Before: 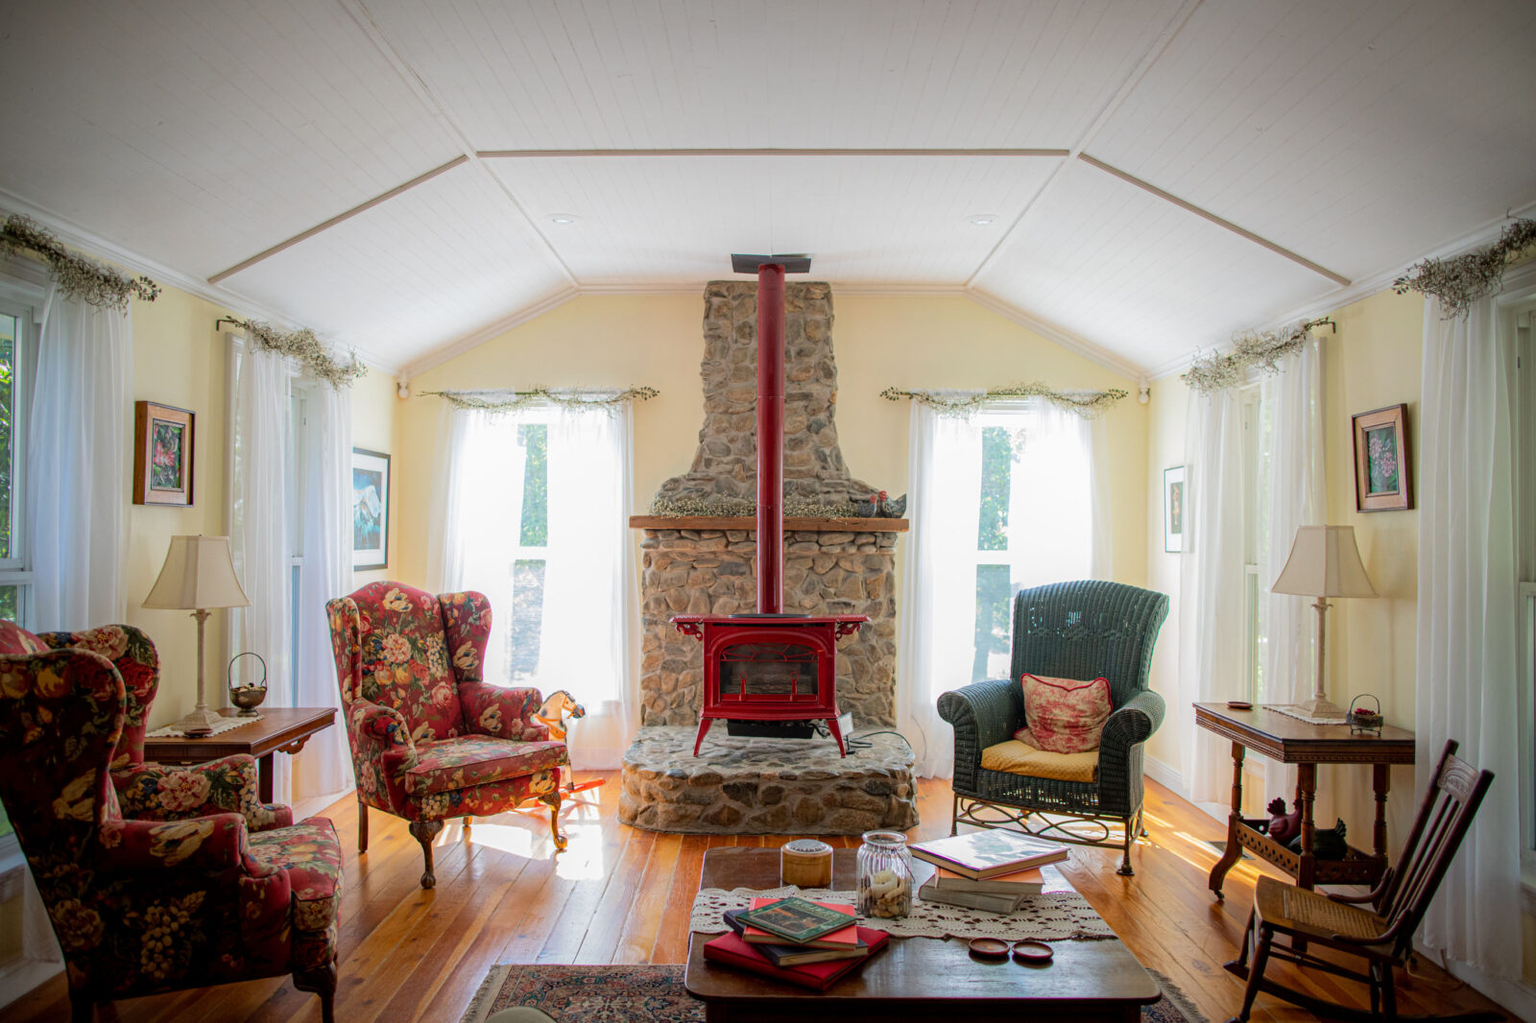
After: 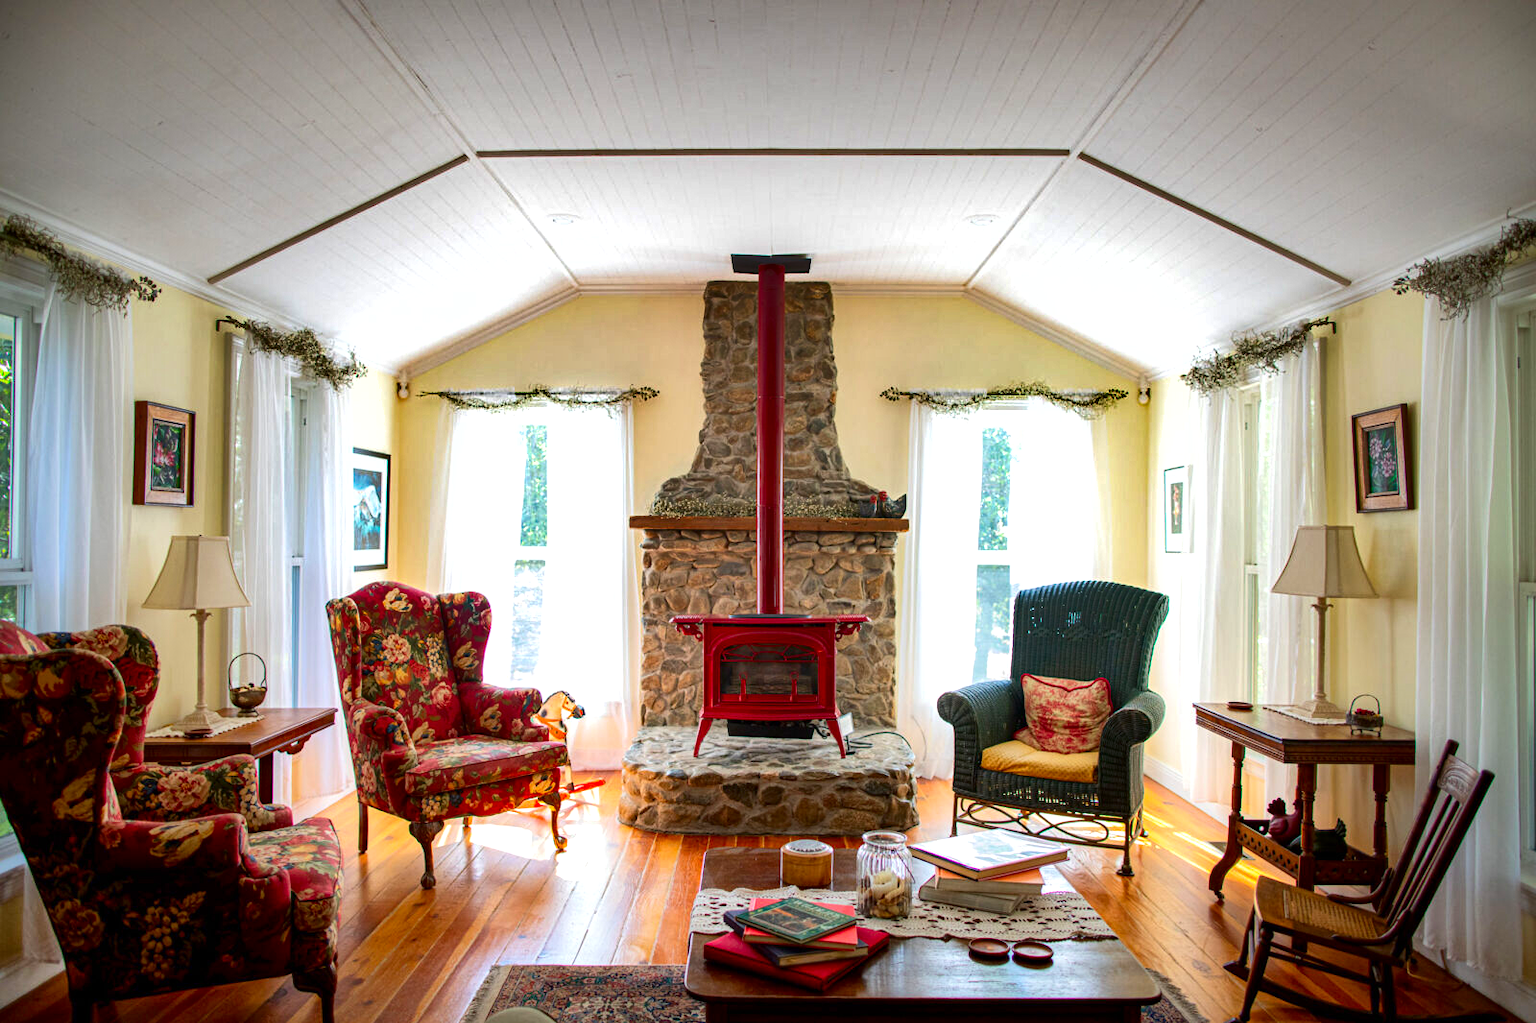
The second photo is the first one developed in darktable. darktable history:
contrast brightness saturation: contrast 0.13, brightness -0.05, saturation 0.16
exposure: exposure 0.669 EV, compensate highlight preservation false
shadows and highlights: white point adjustment -3.64, highlights -63.34, highlights color adjustment 42%, soften with gaussian
